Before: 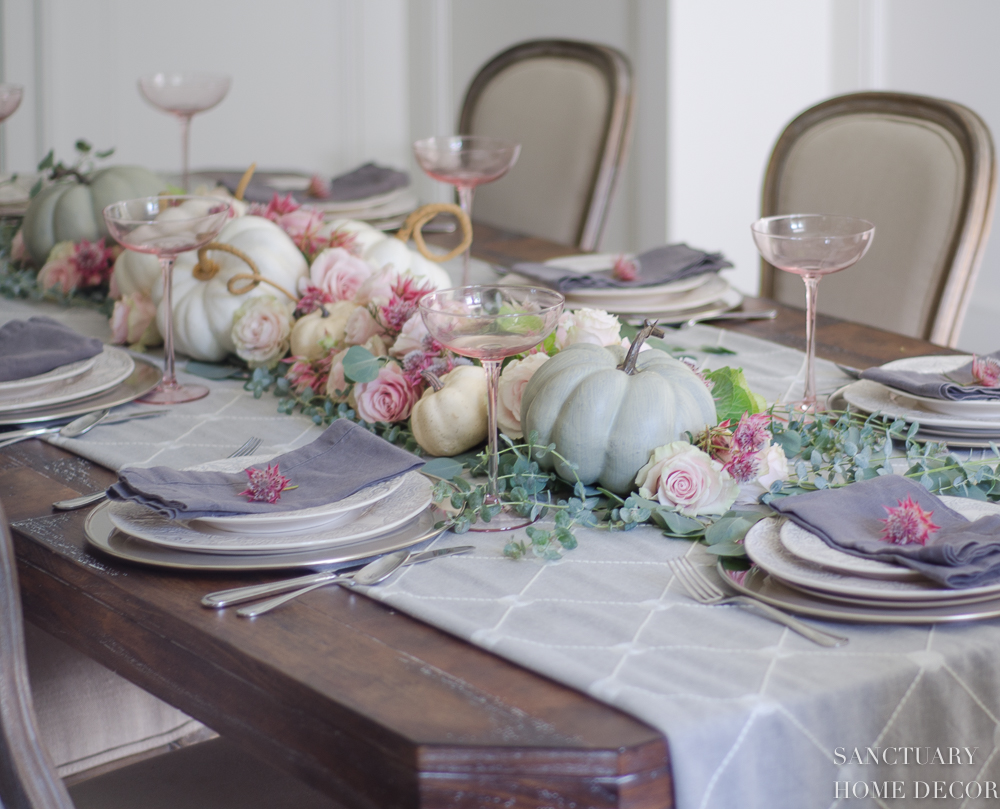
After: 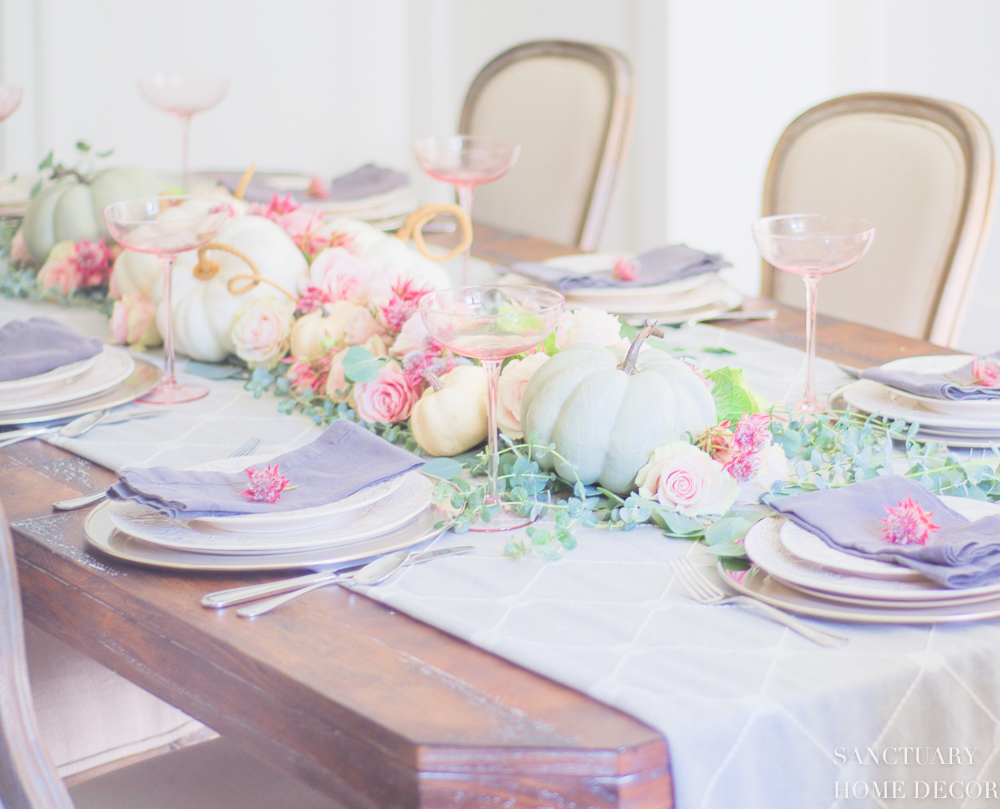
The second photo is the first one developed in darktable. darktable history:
filmic rgb: middle gray luminance 2.5%, black relative exposure -10 EV, white relative exposure 7 EV, threshold 6 EV, dynamic range scaling 10%, target black luminance 0%, hardness 3.19, latitude 44.39%, contrast 0.682, highlights saturation mix 5%, shadows ↔ highlights balance 13.63%, add noise in highlights 0, color science v3 (2019), use custom middle-gray values true, iterations of high-quality reconstruction 0, contrast in highlights soft, enable highlight reconstruction true
